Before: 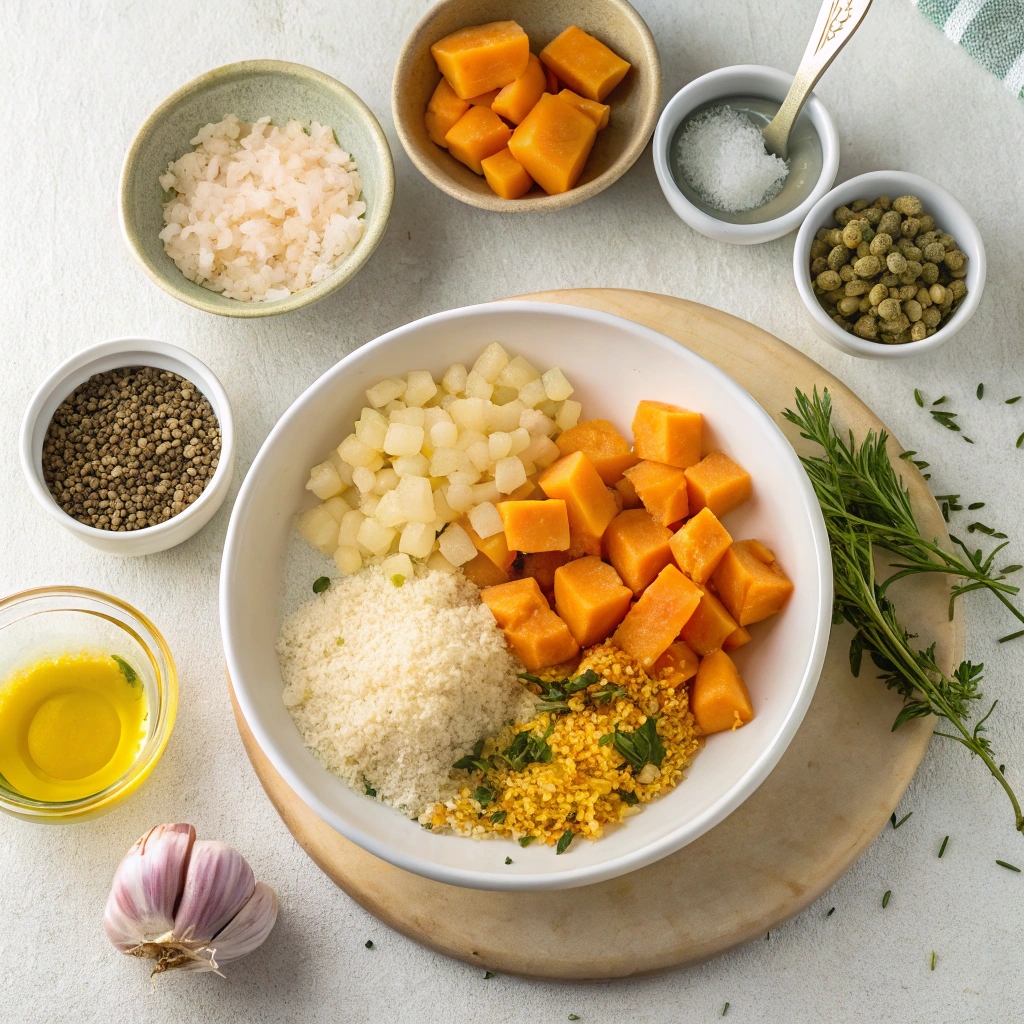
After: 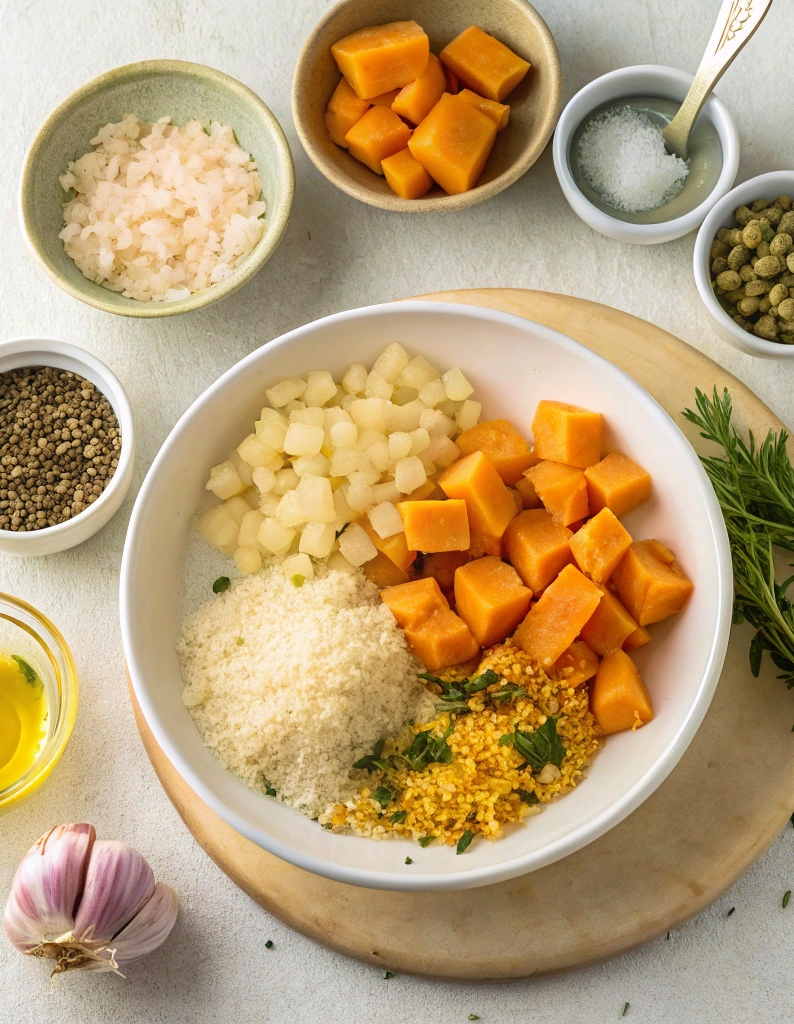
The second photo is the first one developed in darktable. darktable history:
crop: left 9.846%, right 12.581%
velvia: on, module defaults
